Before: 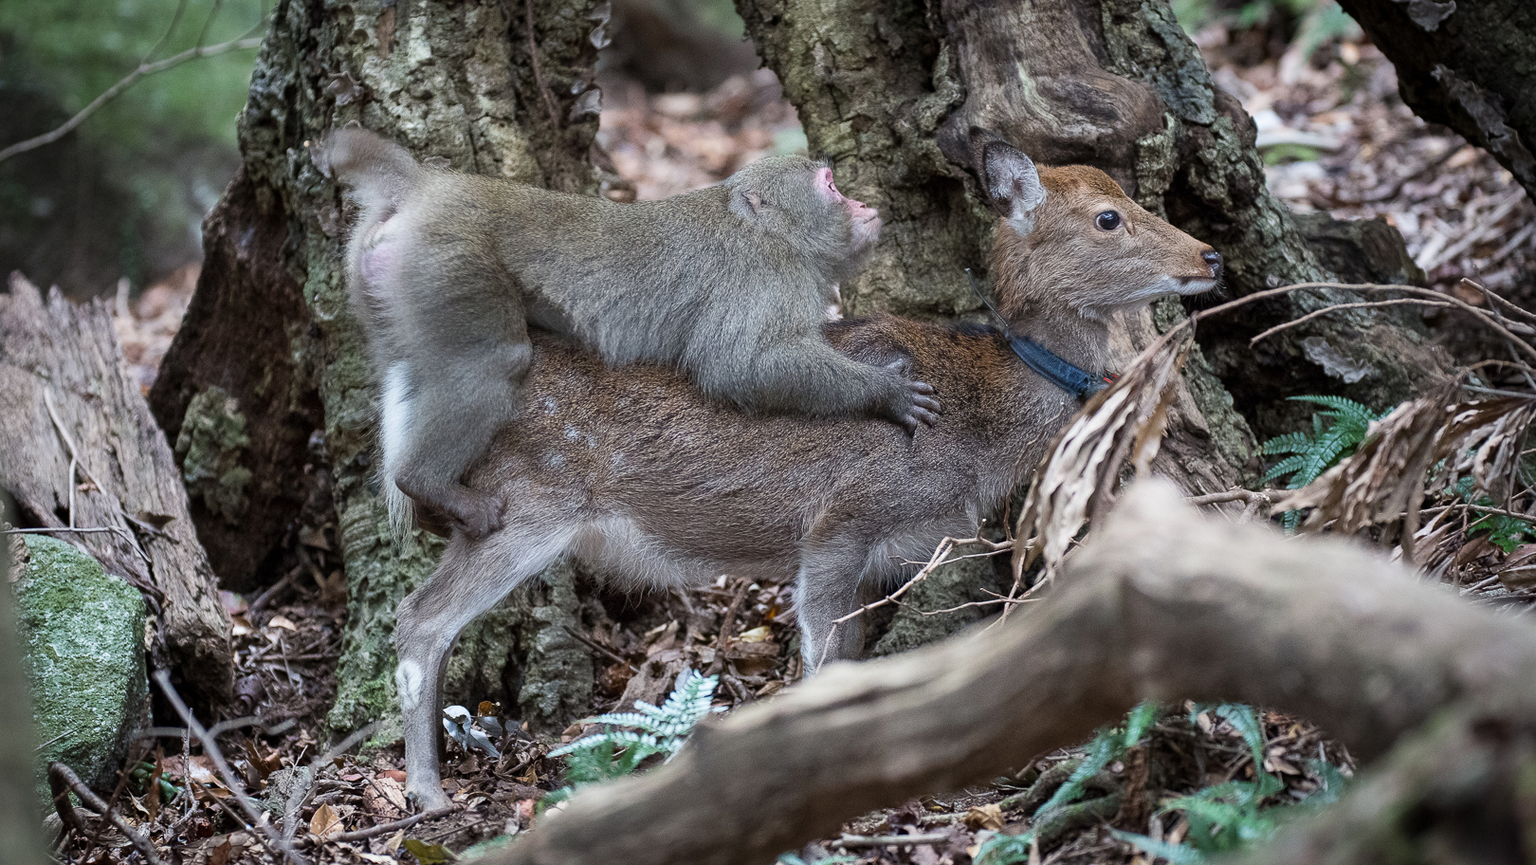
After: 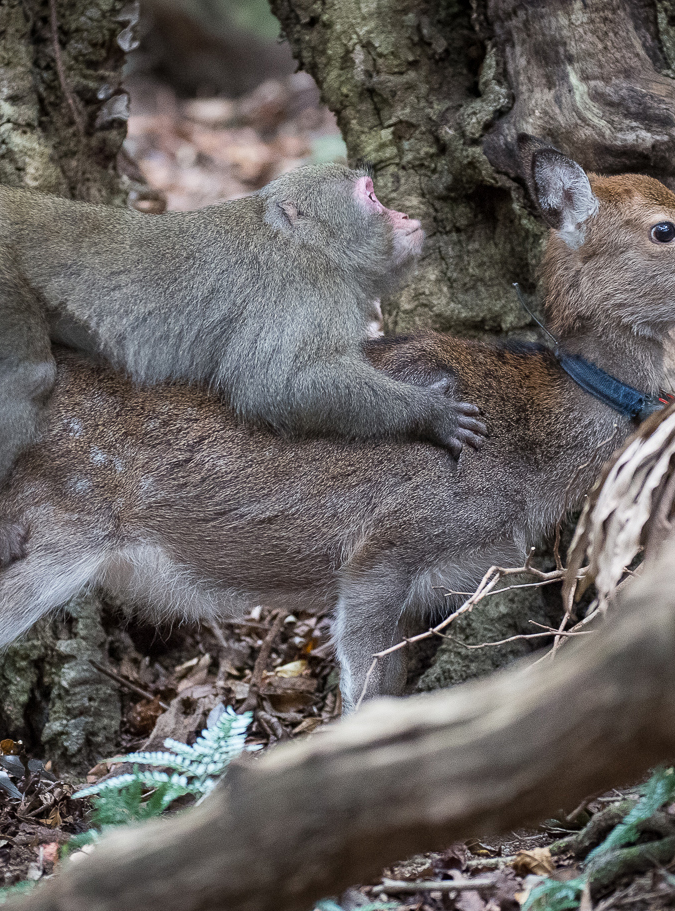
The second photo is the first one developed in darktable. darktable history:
white balance: emerald 1
crop: left 31.229%, right 27.105%
